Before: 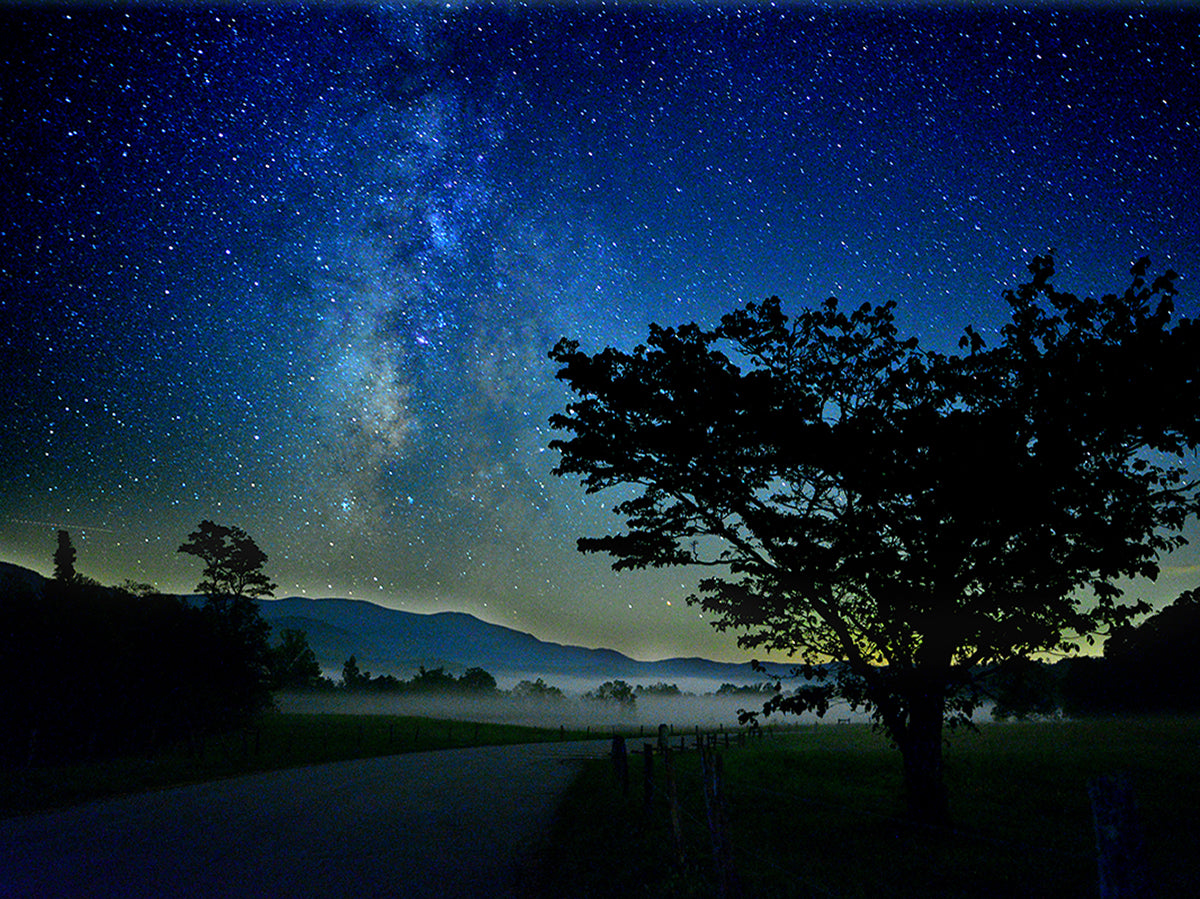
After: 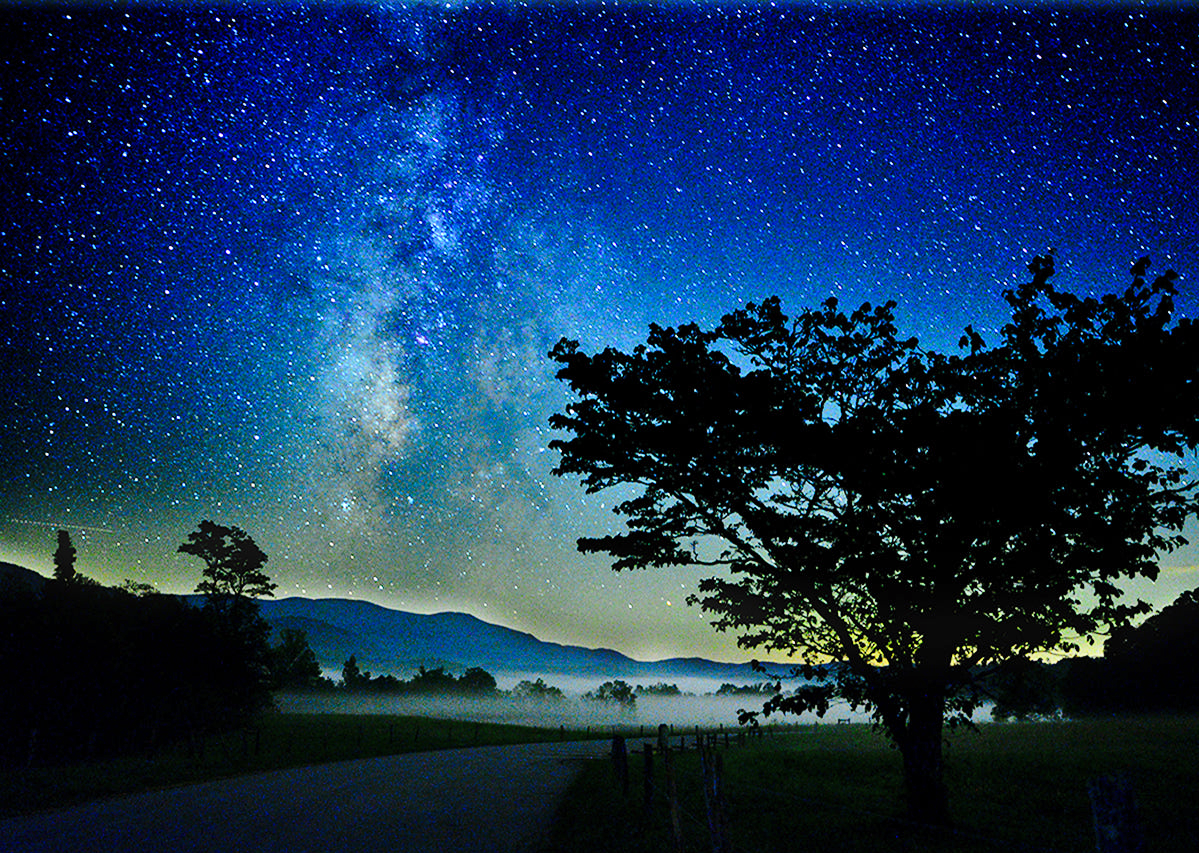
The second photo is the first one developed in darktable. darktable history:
crop and rotate: top 0%, bottom 5.097%
shadows and highlights: shadows 29.61, highlights -30.47, low approximation 0.01, soften with gaussian
base curve: curves: ch0 [(0, 0) (0.028, 0.03) (0.121, 0.232) (0.46, 0.748) (0.859, 0.968) (1, 1)], preserve colors none
